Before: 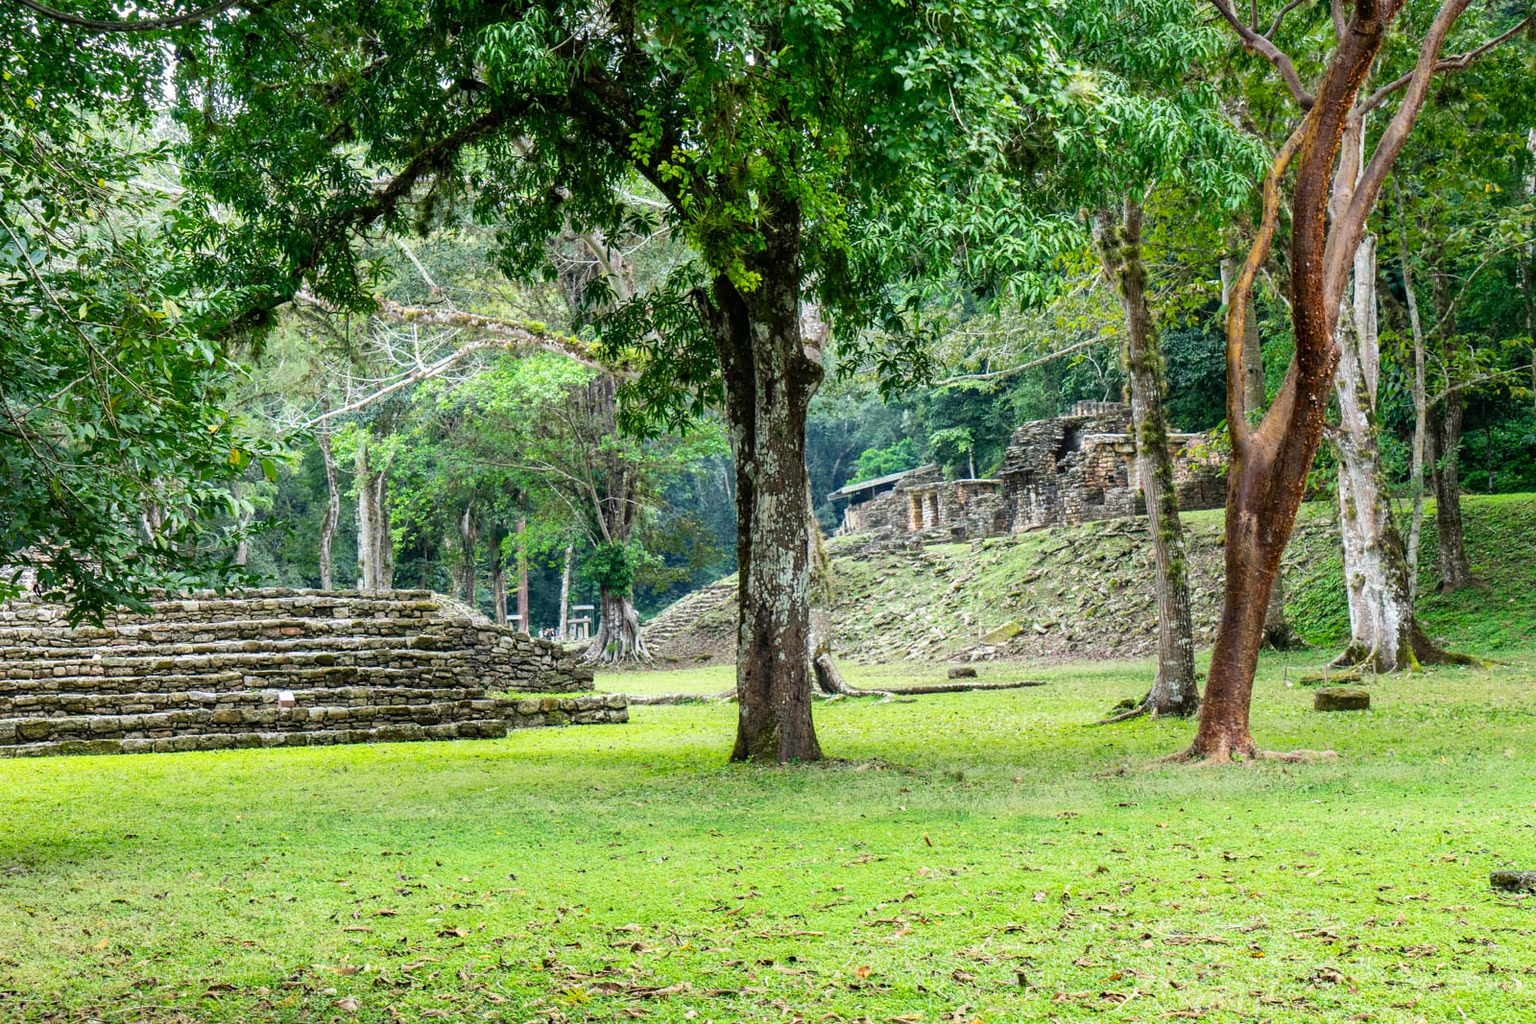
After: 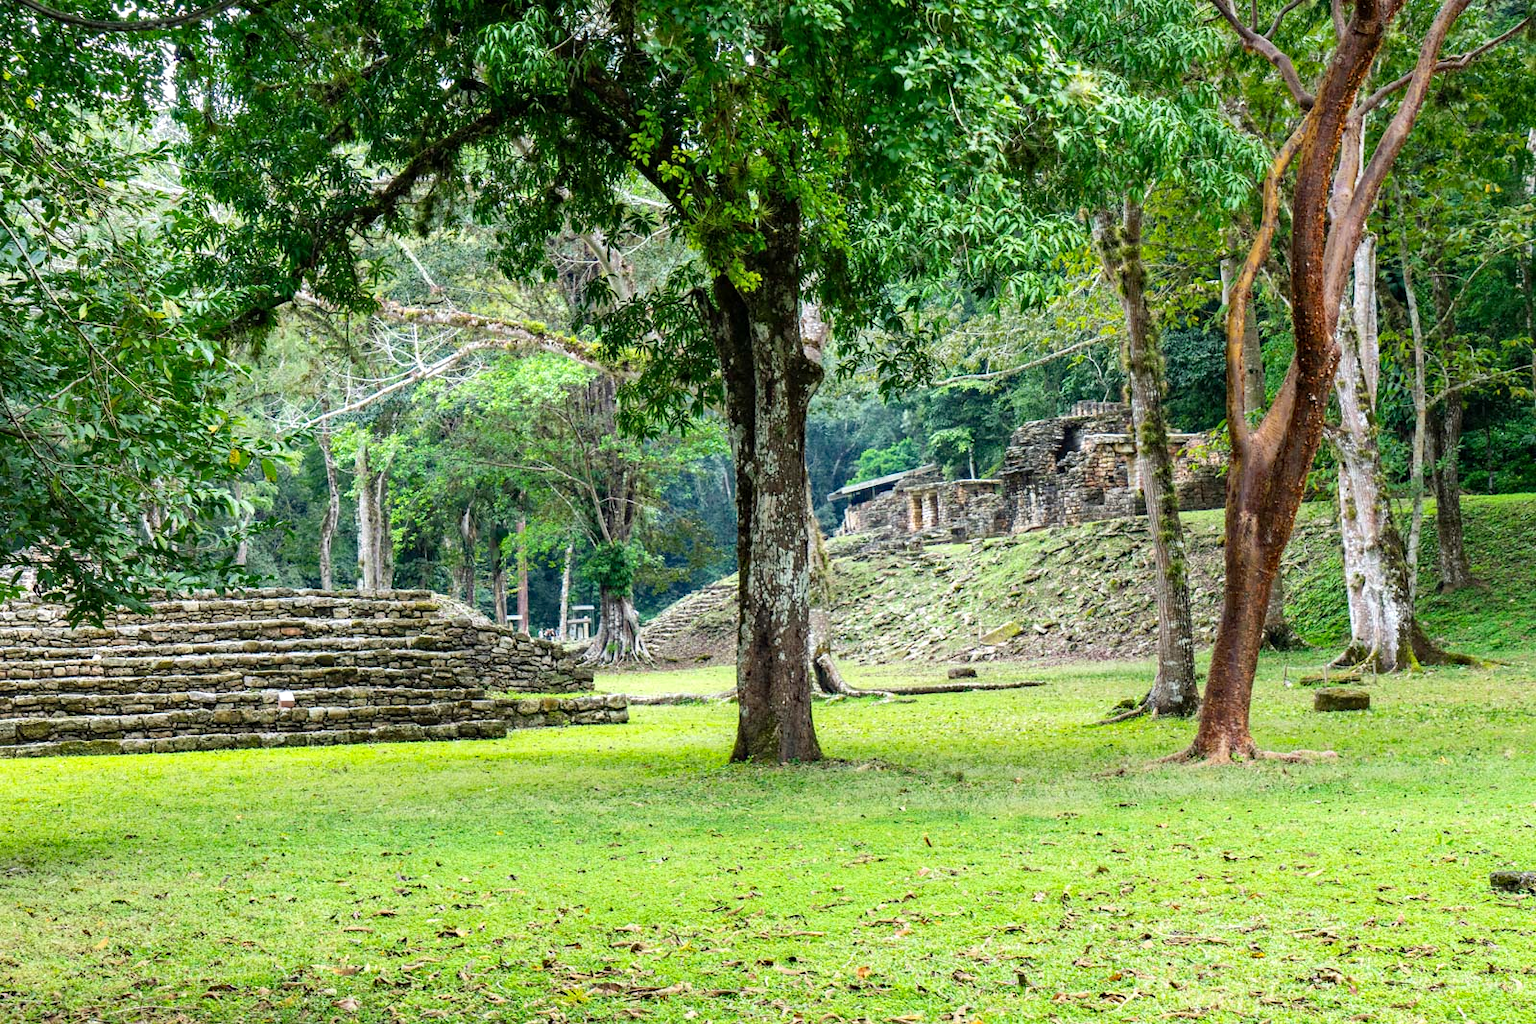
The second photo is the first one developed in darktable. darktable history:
haze removal: compatibility mode true, adaptive false
exposure: exposure 0.15 EV, compensate highlight preservation false
